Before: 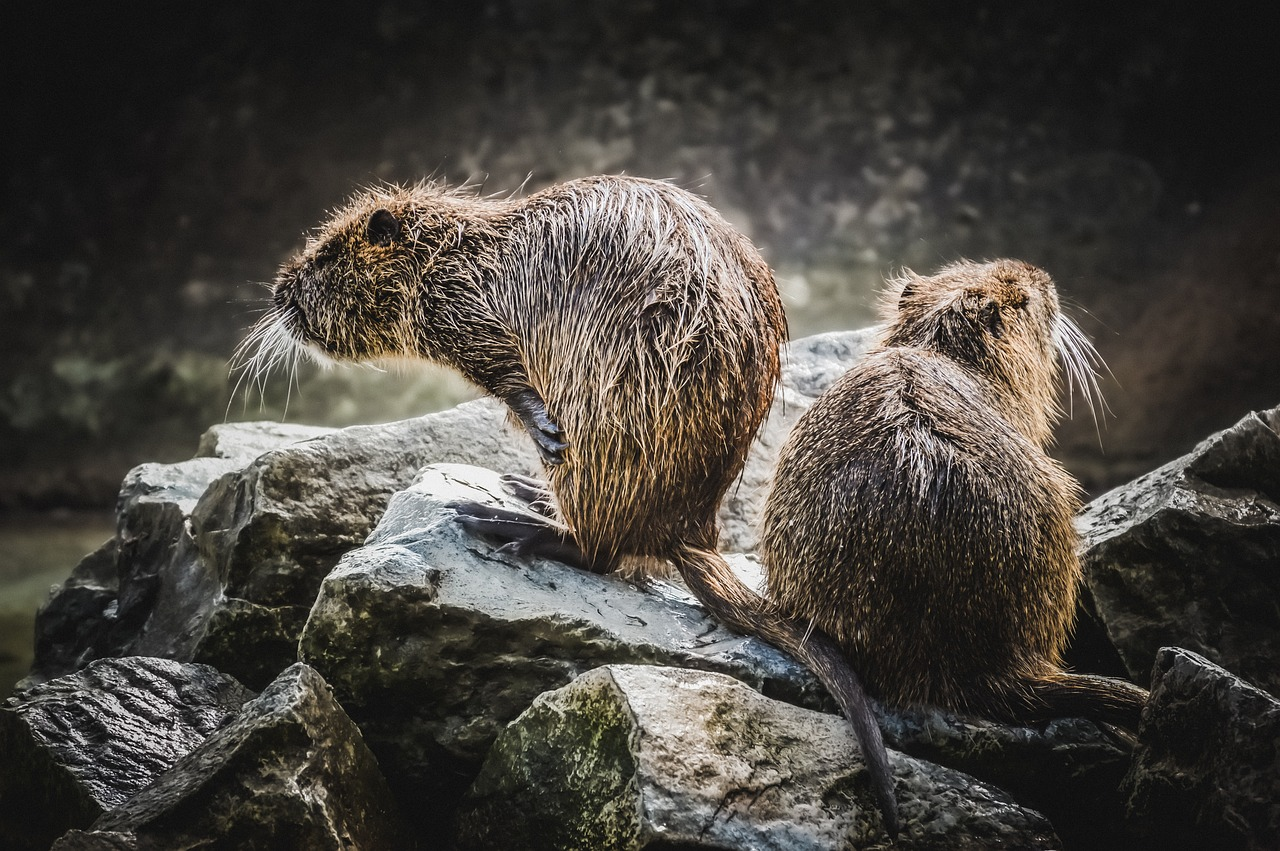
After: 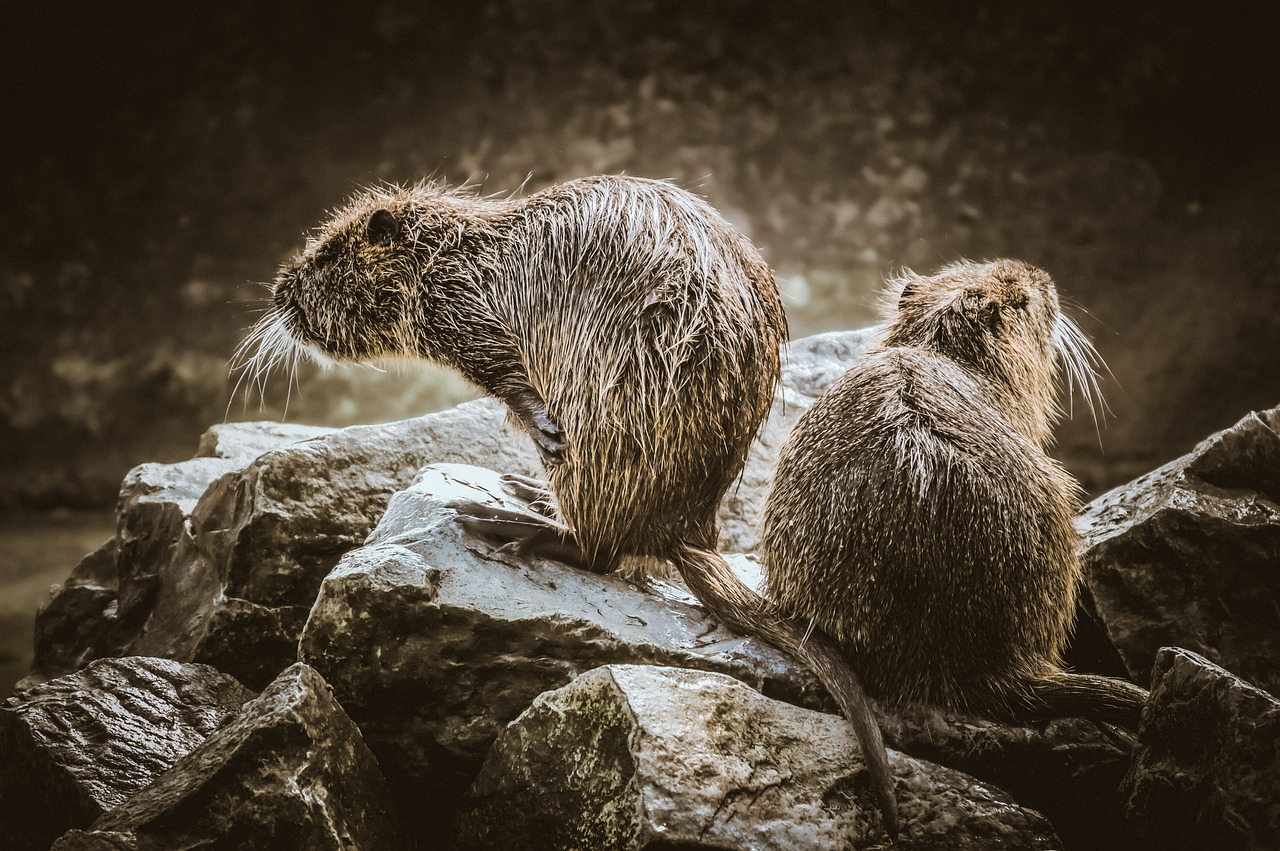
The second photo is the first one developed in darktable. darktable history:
split-toning: shadows › hue 37.98°, highlights › hue 185.58°, balance -55.261
white balance: red 0.982, blue 1.018
